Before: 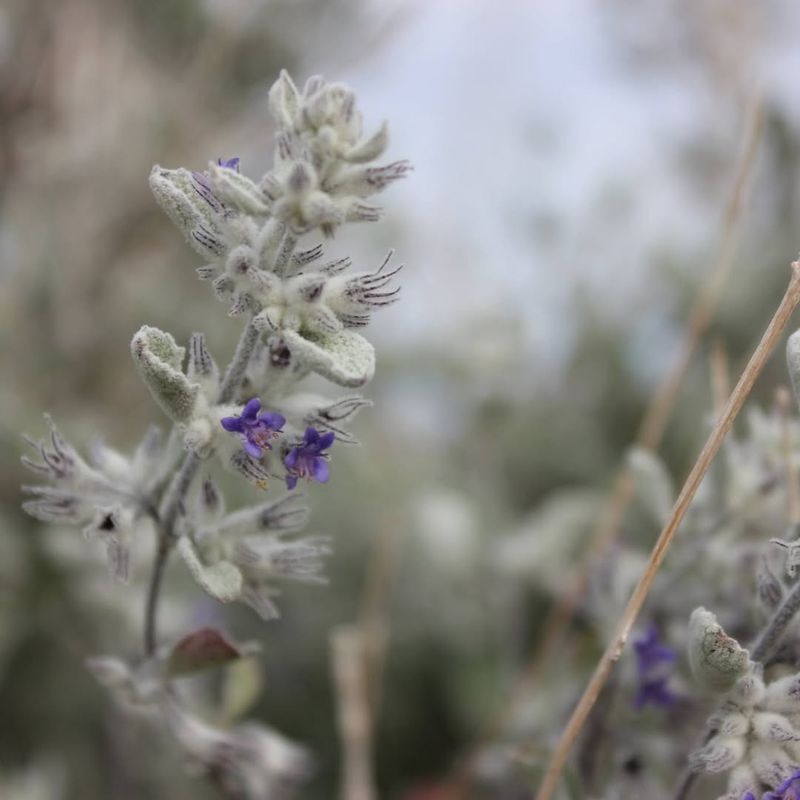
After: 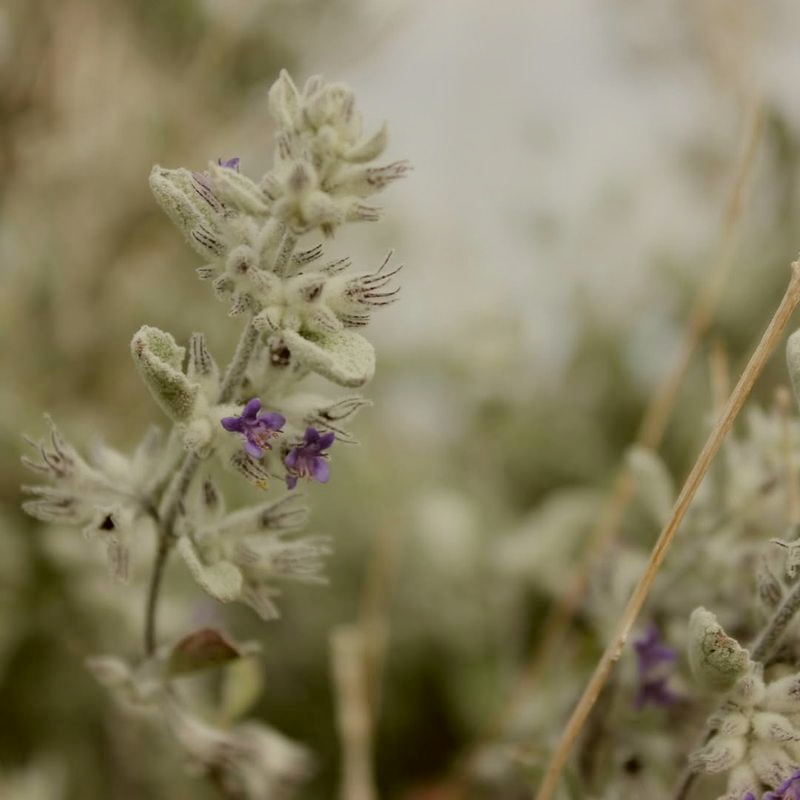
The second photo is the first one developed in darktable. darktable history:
filmic rgb: black relative exposure -7.3 EV, white relative exposure 5.08 EV, threshold 5.97 EV, hardness 3.22, enable highlight reconstruction true
color correction: highlights a* -1.29, highlights b* 10.56, shadows a* 0.47, shadows b* 19.71
